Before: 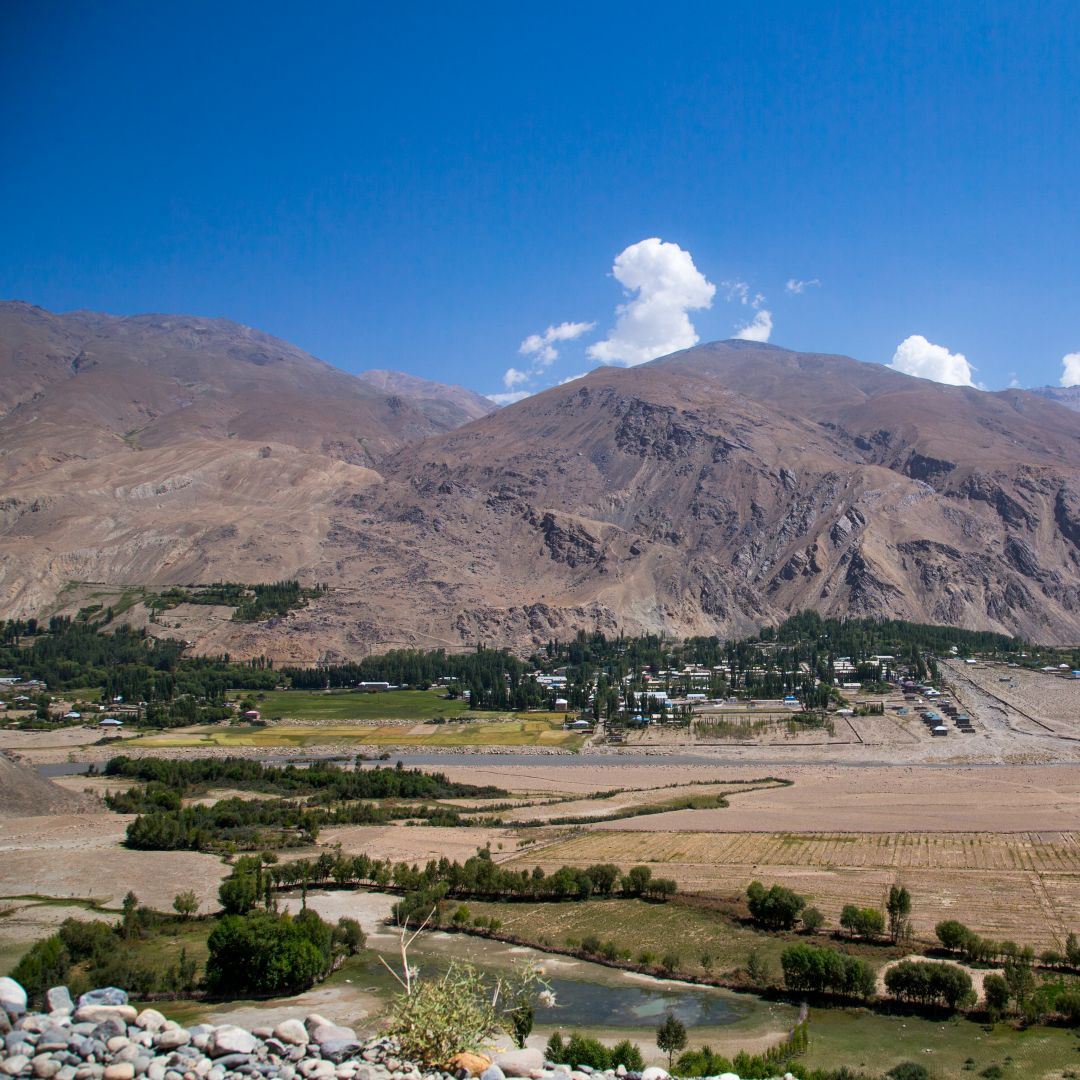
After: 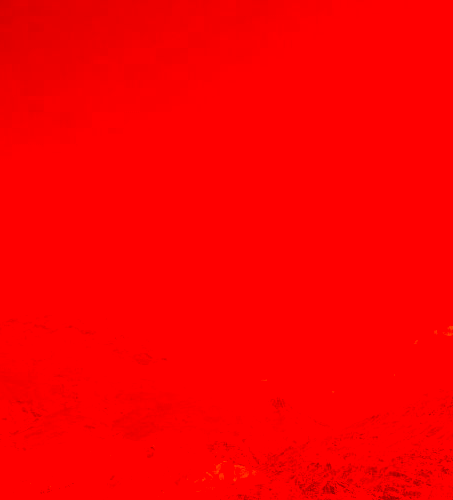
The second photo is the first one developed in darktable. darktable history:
crop and rotate: left 10.817%, top 0.062%, right 47.194%, bottom 53.626%
color correction: highlights a* -39.68, highlights b* -40, shadows a* -40, shadows b* -40, saturation -3
